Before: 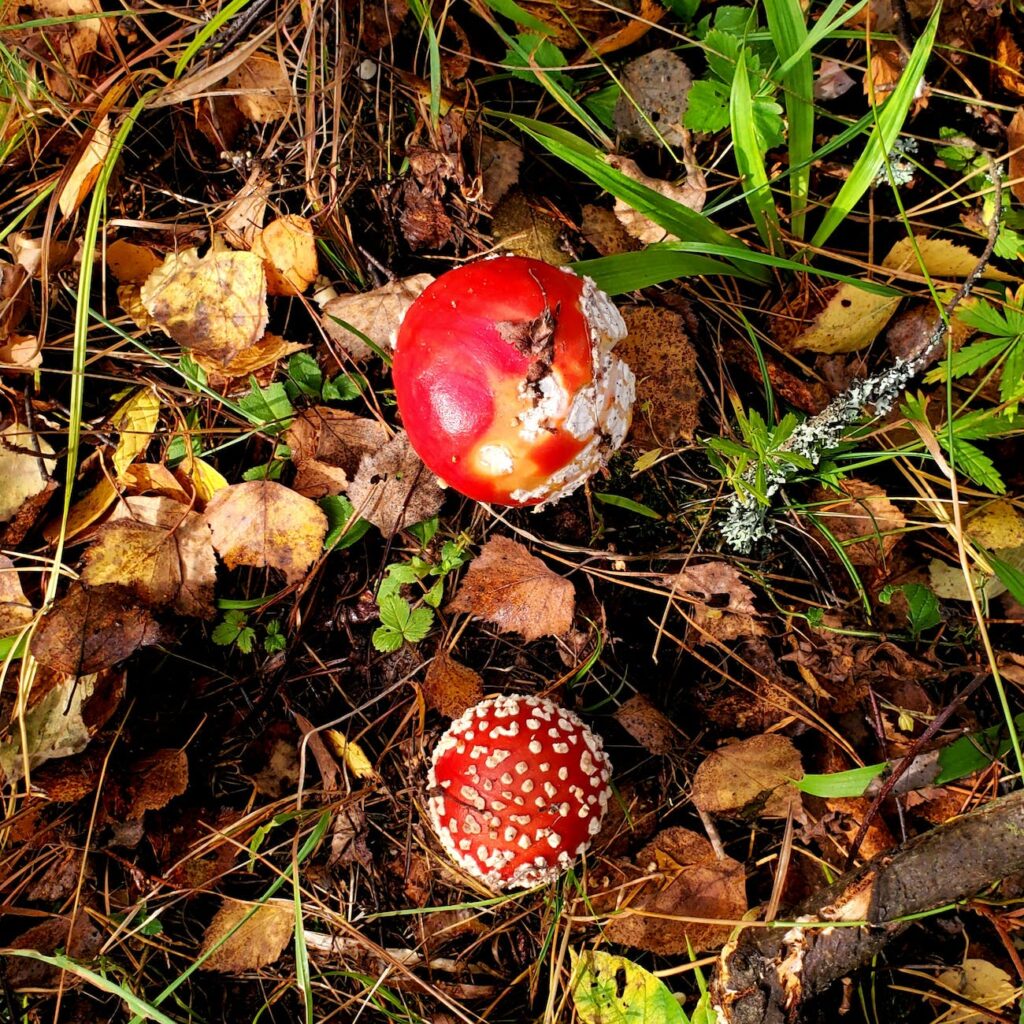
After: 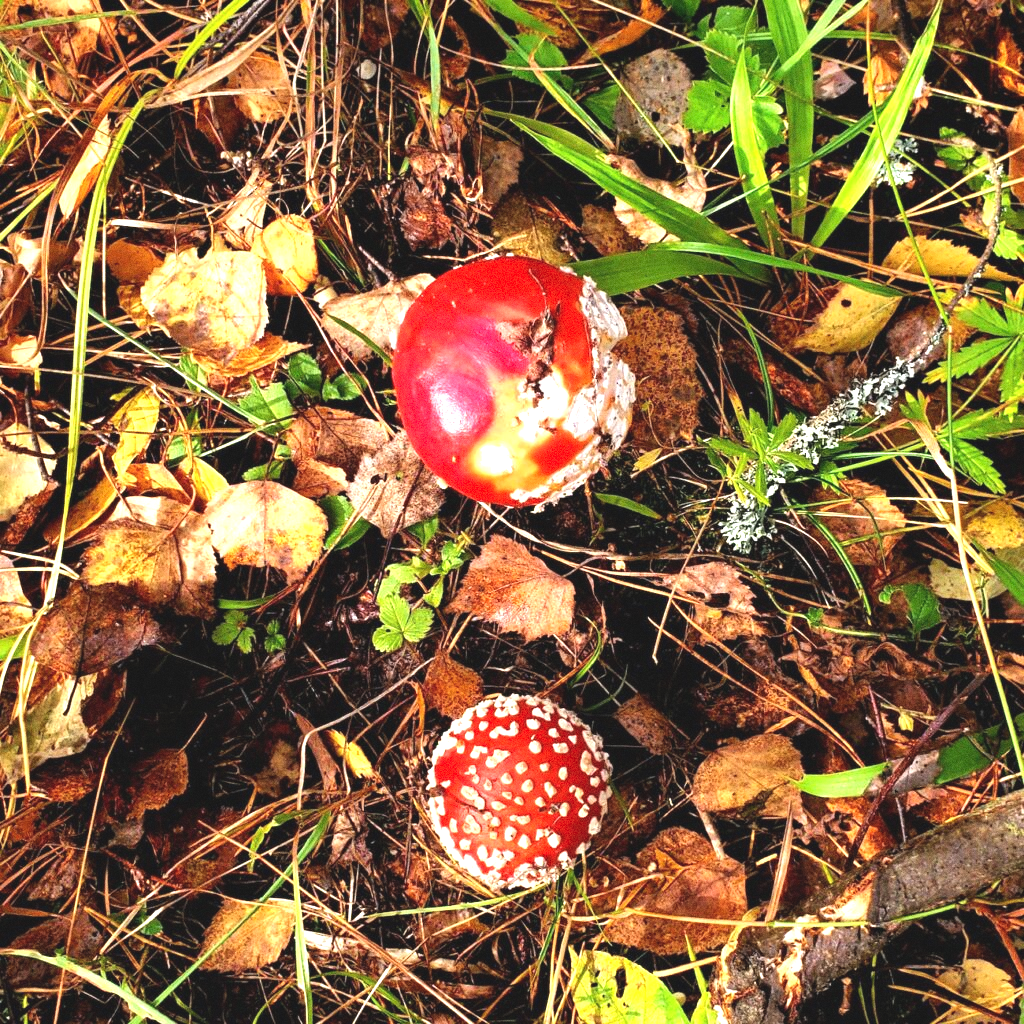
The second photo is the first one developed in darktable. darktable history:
grain: coarseness 0.09 ISO
exposure: black level correction -0.005, exposure 1 EV, compensate highlight preservation false
